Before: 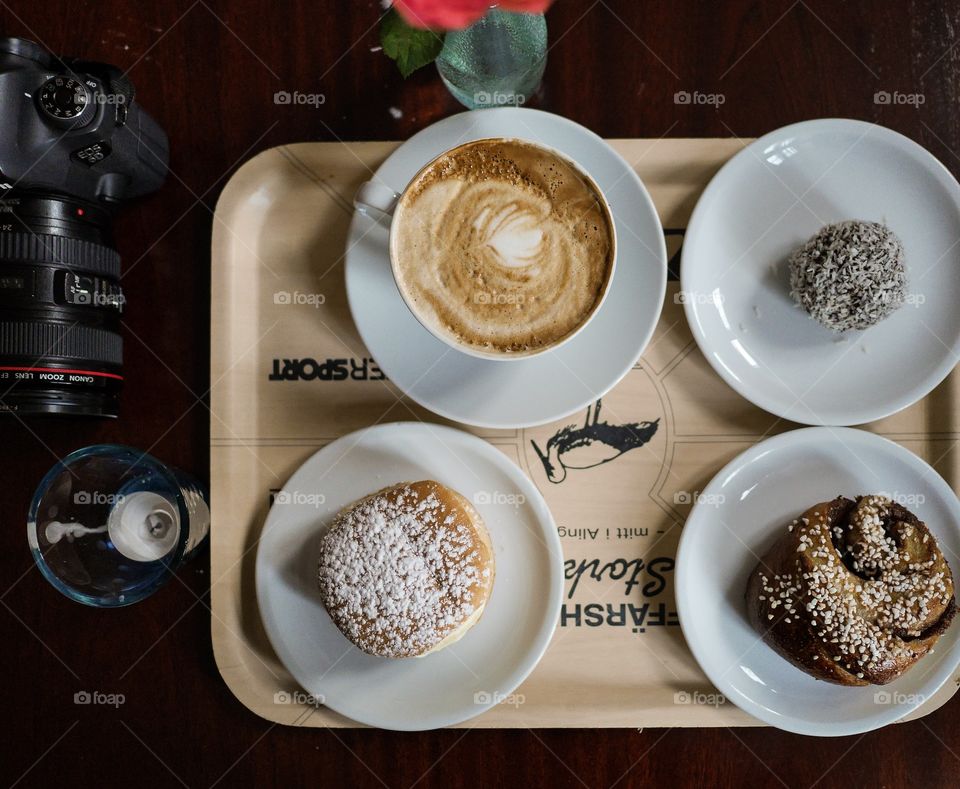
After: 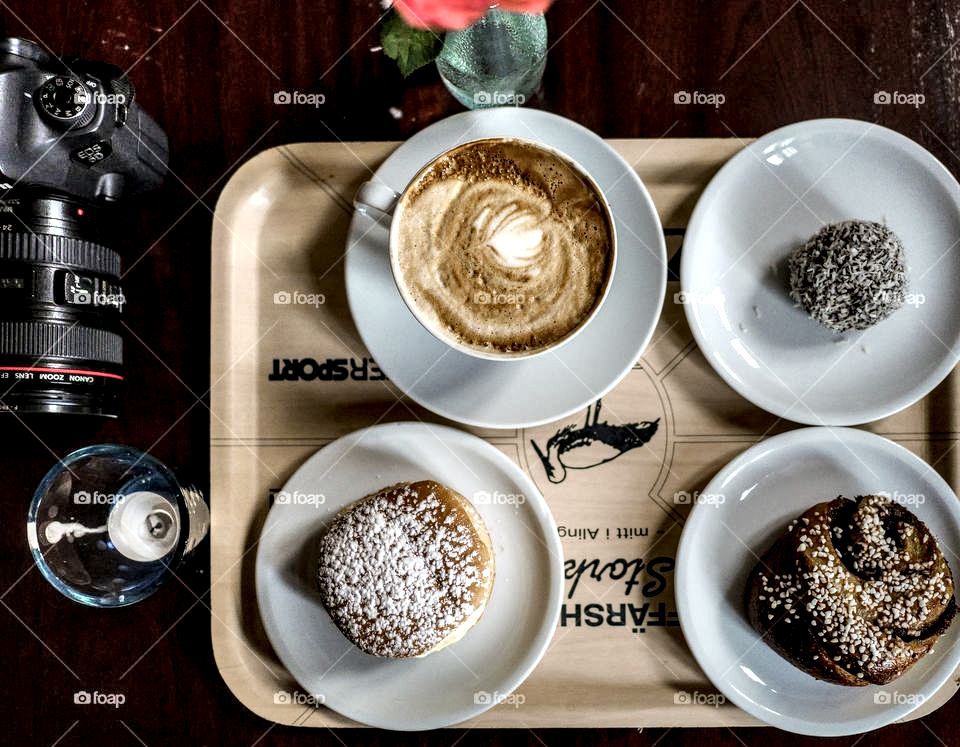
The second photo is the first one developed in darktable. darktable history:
crop and rotate: top 0.006%, bottom 5.216%
shadows and highlights: shadows 49.18, highlights -41.46, soften with gaussian
local contrast: detail 203%
